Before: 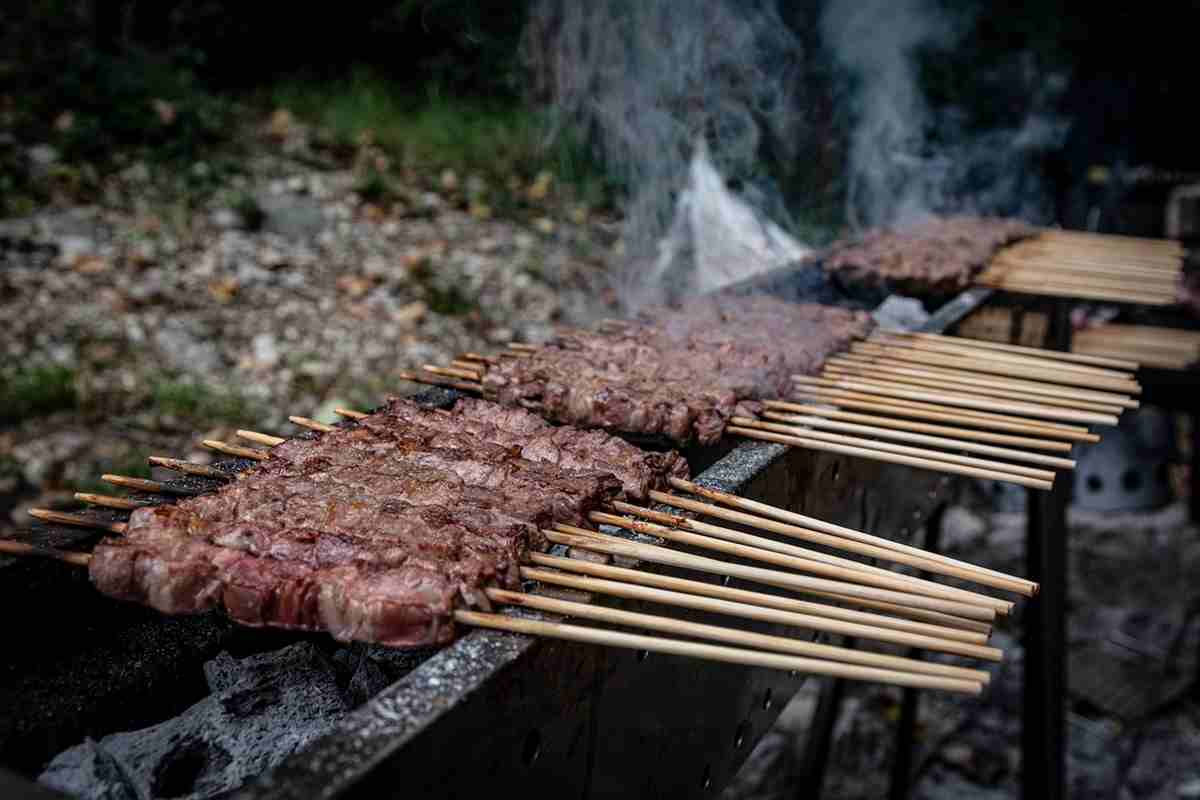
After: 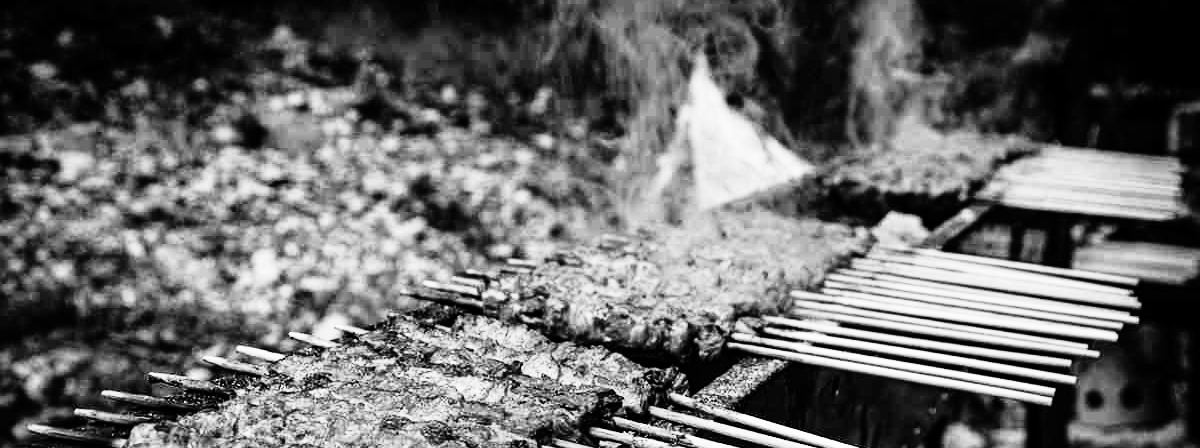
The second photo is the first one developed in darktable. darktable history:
crop and rotate: top 10.605%, bottom 33.274%
rgb curve: curves: ch0 [(0, 0) (0.21, 0.15) (0.24, 0.21) (0.5, 0.75) (0.75, 0.96) (0.89, 0.99) (1, 1)]; ch1 [(0, 0.02) (0.21, 0.13) (0.25, 0.2) (0.5, 0.67) (0.75, 0.9) (0.89, 0.97) (1, 1)]; ch2 [(0, 0.02) (0.21, 0.13) (0.25, 0.2) (0.5, 0.67) (0.75, 0.9) (0.89, 0.97) (1, 1)], compensate middle gray true
monochrome: on, module defaults
